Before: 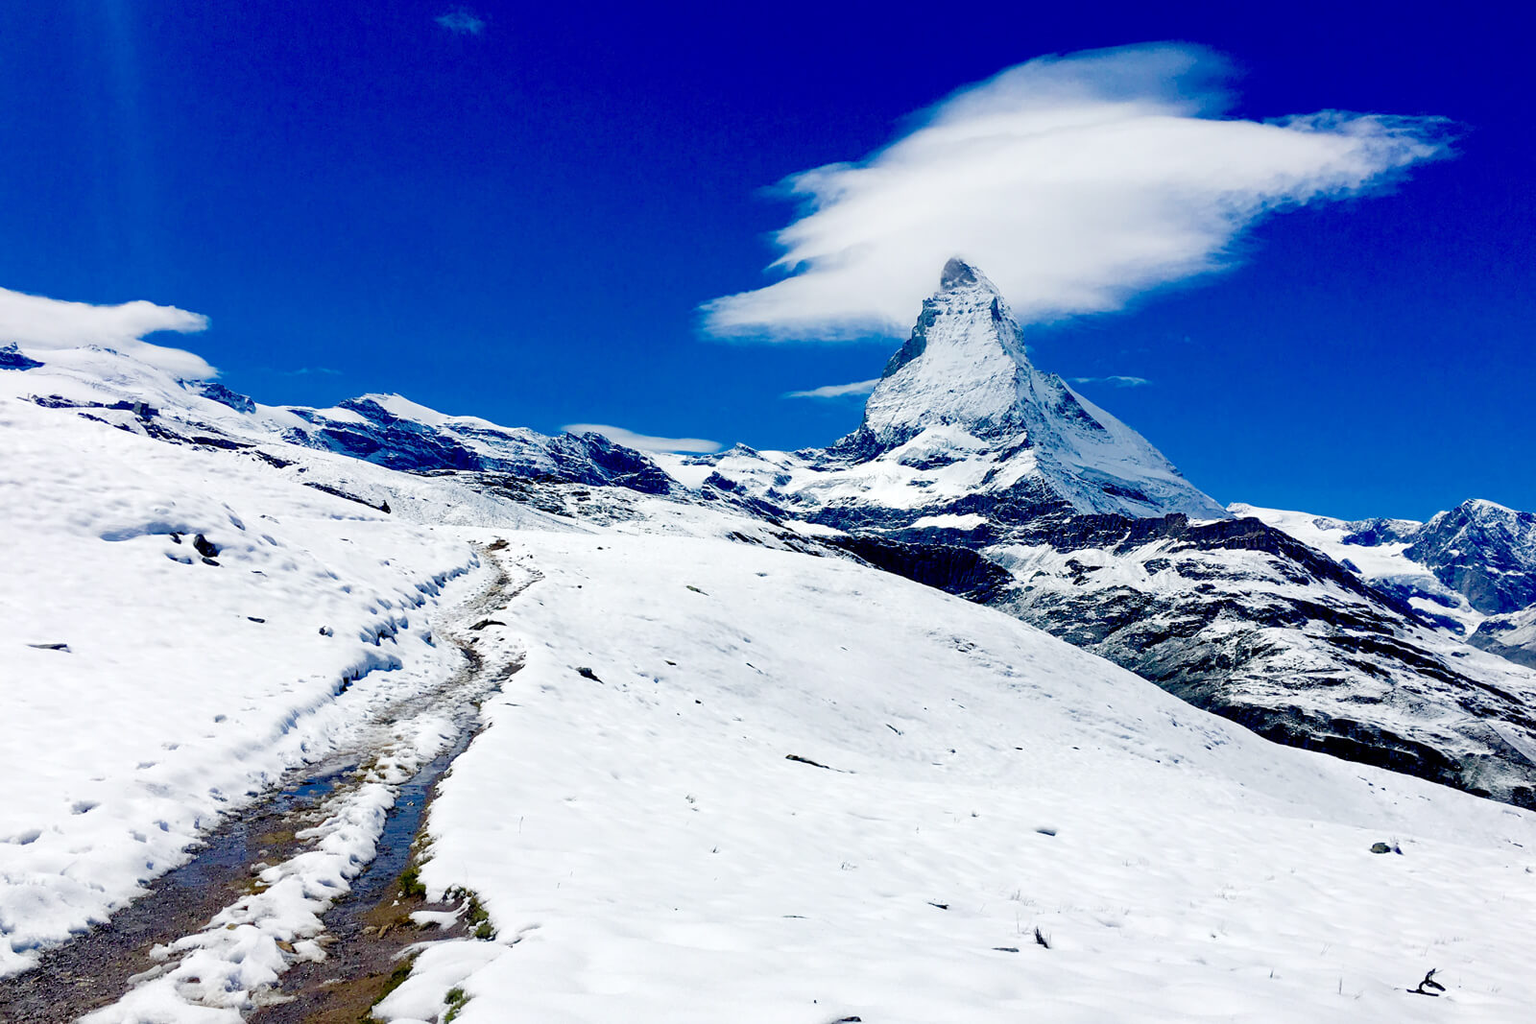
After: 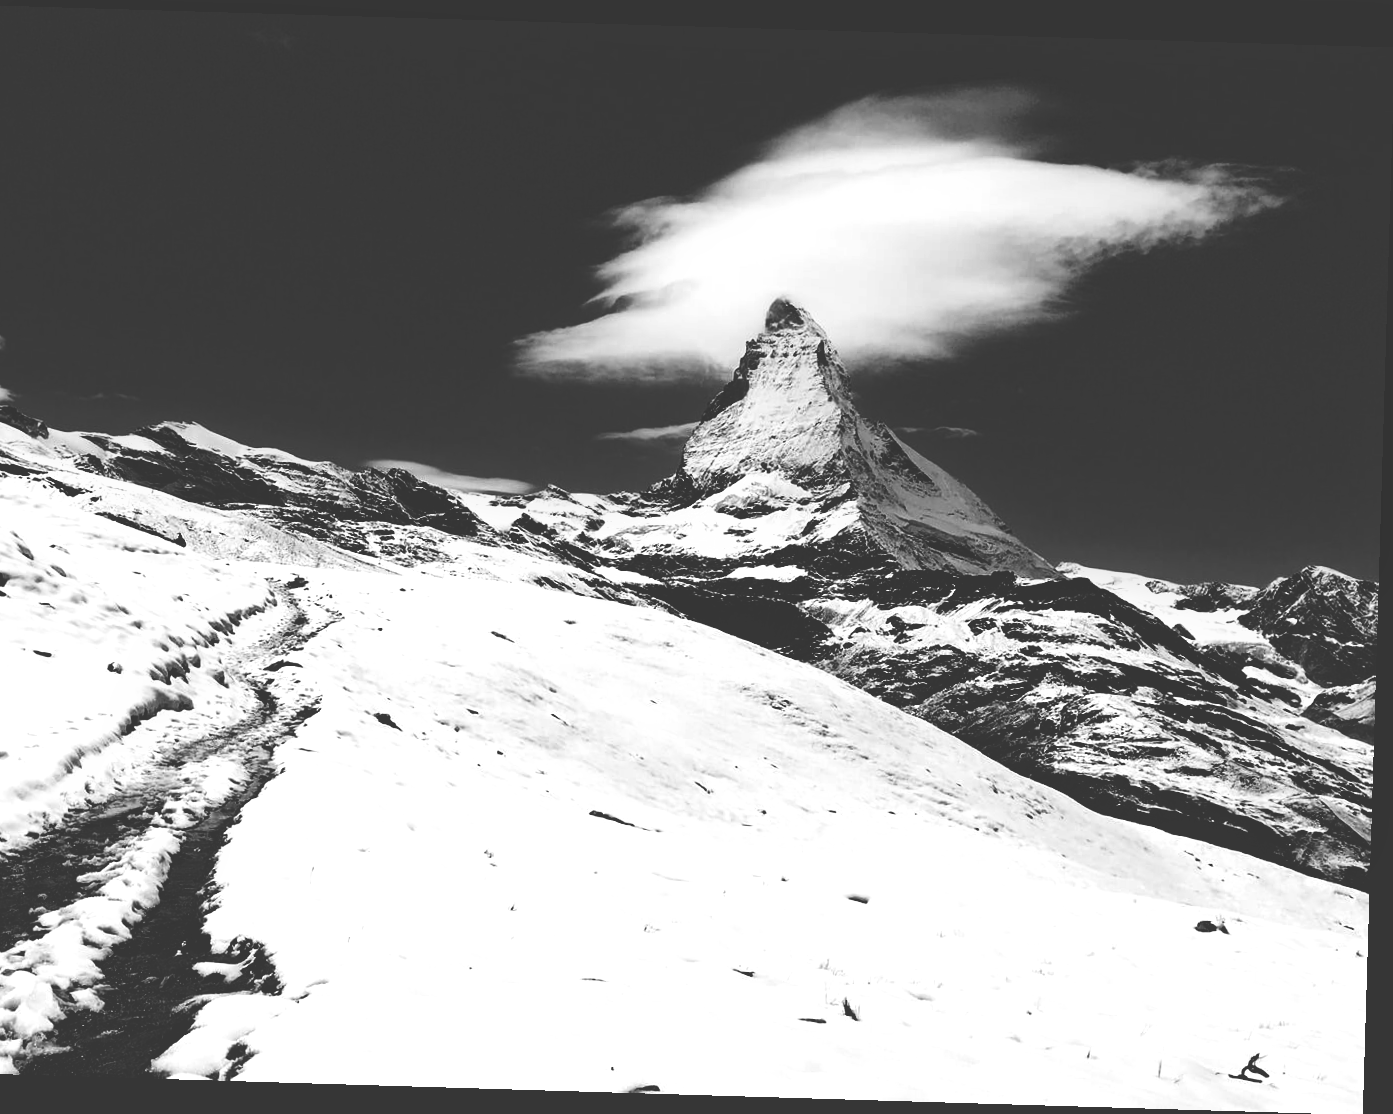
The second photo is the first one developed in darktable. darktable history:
base curve: curves: ch0 [(0, 0.036) (0.083, 0.04) (0.804, 1)], preserve colors none
rotate and perspective: rotation 1.72°, automatic cropping off
crop and rotate: left 14.584%
monochrome: size 1
